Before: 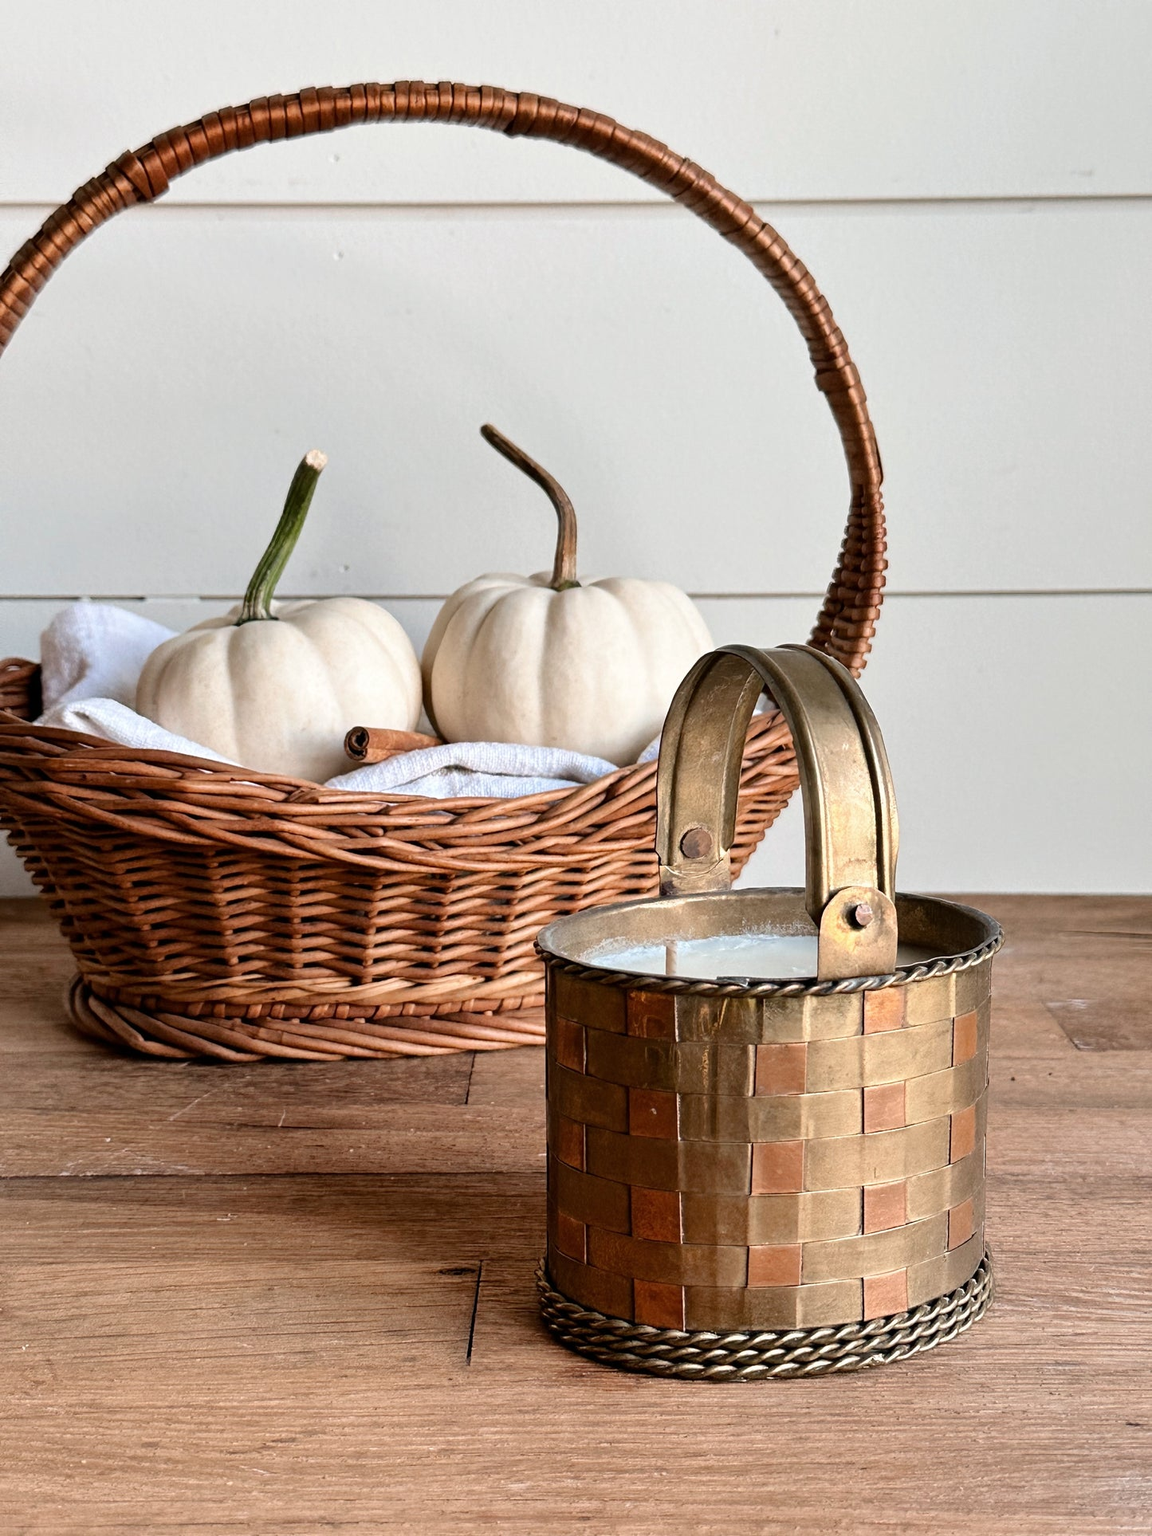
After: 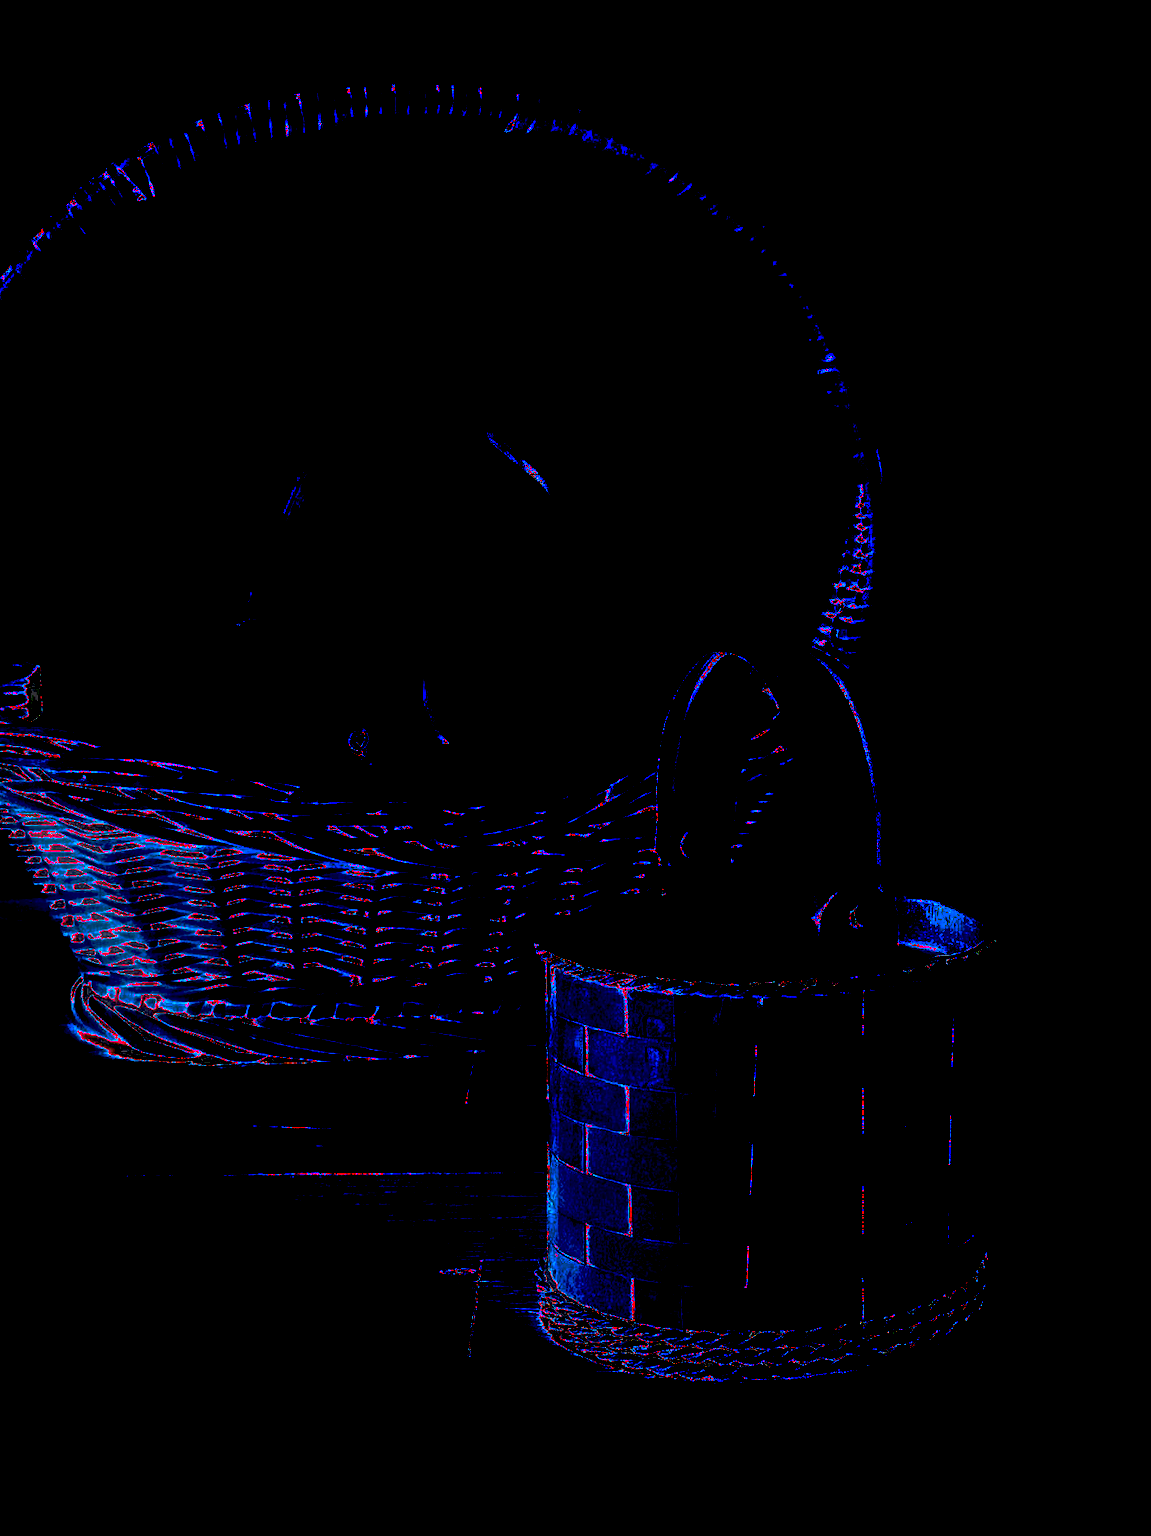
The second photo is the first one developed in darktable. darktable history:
shadows and highlights: shadows 22.7, highlights -48.71, soften with gaussian
soften: on, module defaults
exposure: exposure 8 EV, compensate highlight preservation false
